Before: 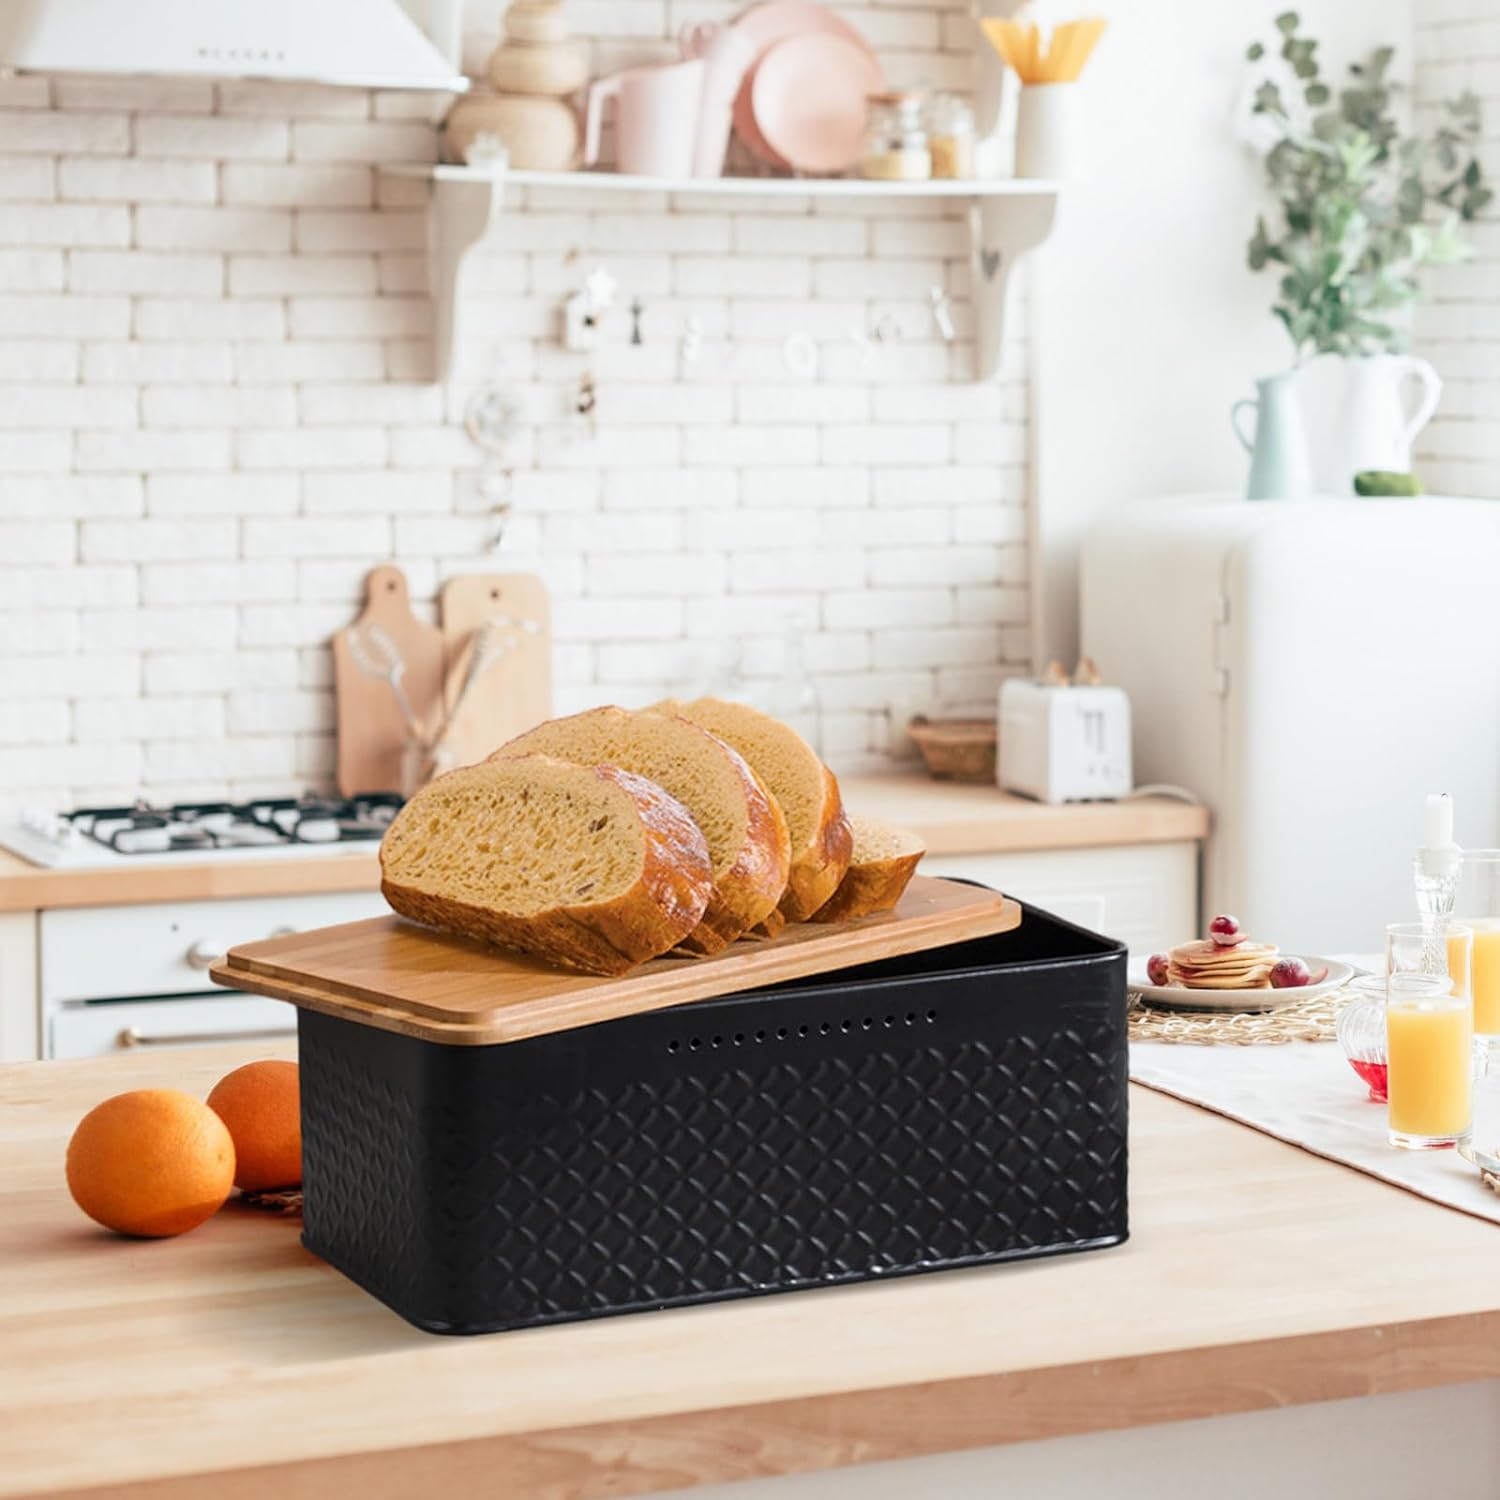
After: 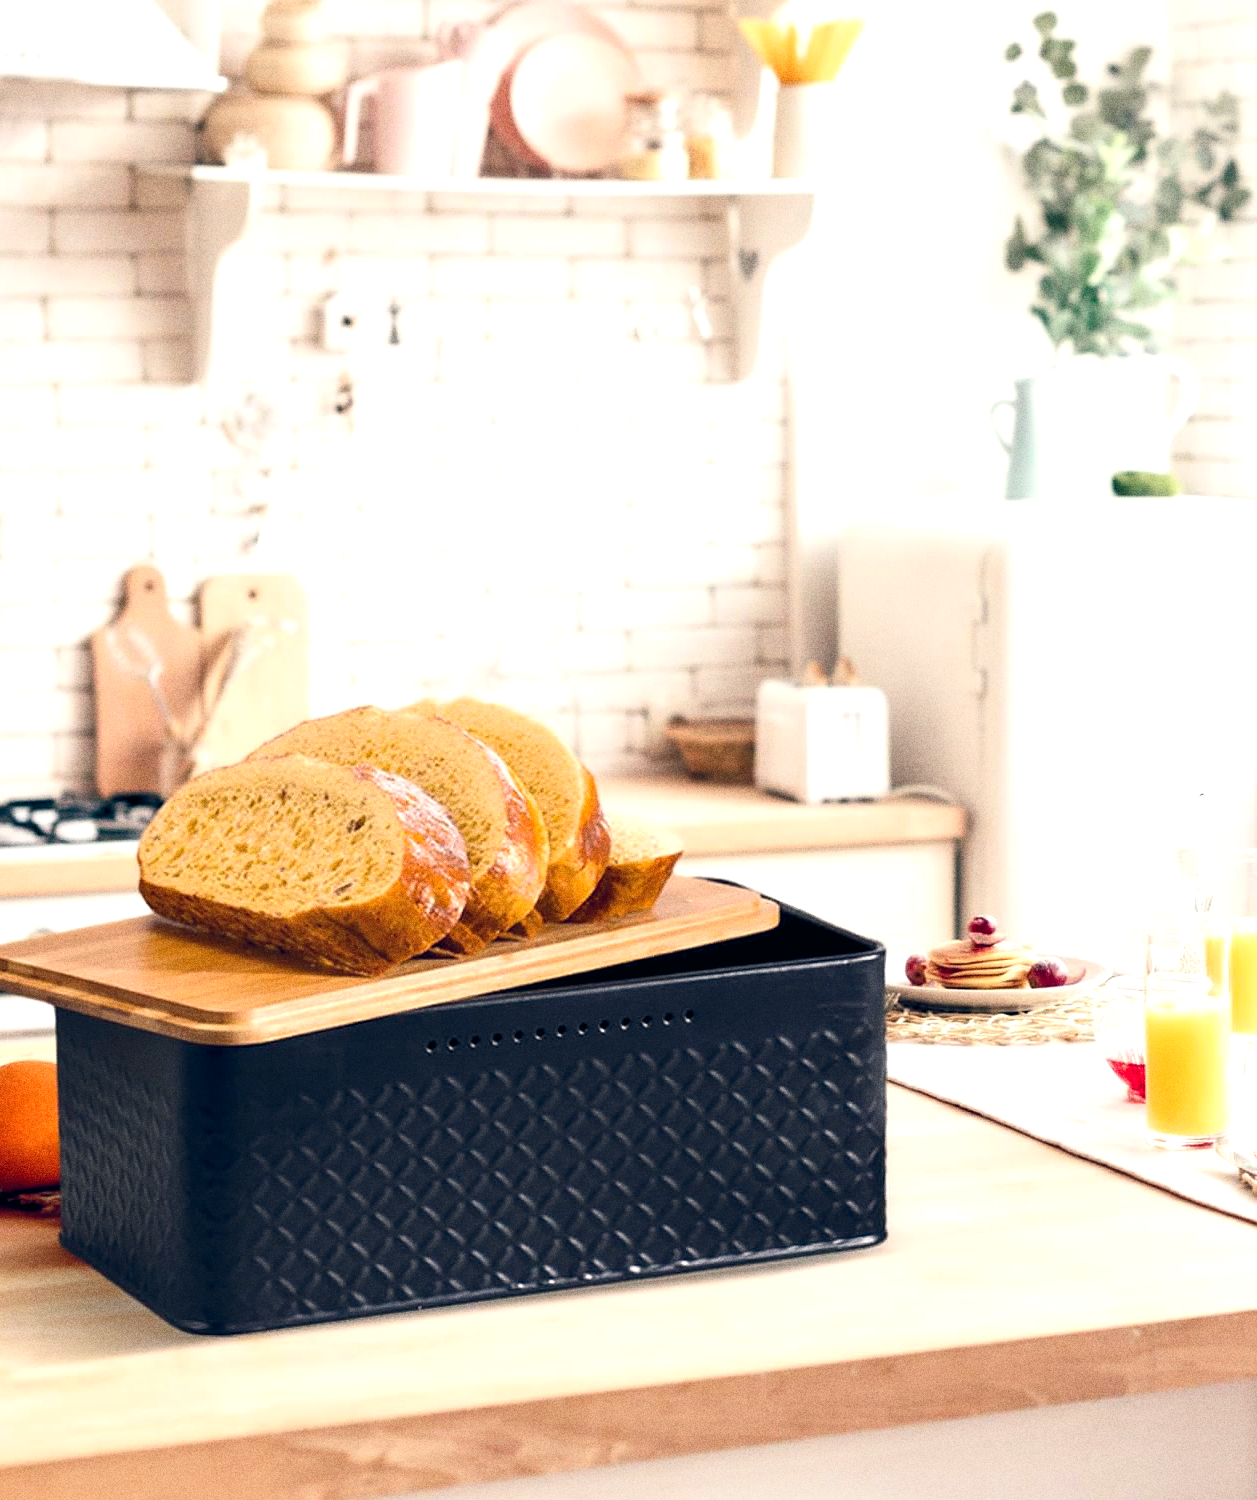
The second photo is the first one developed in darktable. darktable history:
contrast brightness saturation: contrast 0.08, saturation 0.2
color balance rgb: shadows lift › hue 87.51°, highlights gain › chroma 0.68%, highlights gain › hue 55.1°, global offset › chroma 0.13%, global offset › hue 253.66°, linear chroma grading › global chroma 0.5%, perceptual saturation grading › global saturation 16.38%
color correction: highlights a* 2.75, highlights b* 5, shadows a* -2.04, shadows b* -4.84, saturation 0.8
contrast equalizer: y [[0.514, 0.573, 0.581, 0.508, 0.5, 0.5], [0.5 ×6], [0.5 ×6], [0 ×6], [0 ×6]], mix 0.79
grain: coarseness 9.61 ISO, strength 35.62%
crop: left 16.145%
exposure: black level correction 0.001, exposure 0.5 EV, compensate exposure bias true, compensate highlight preservation false
